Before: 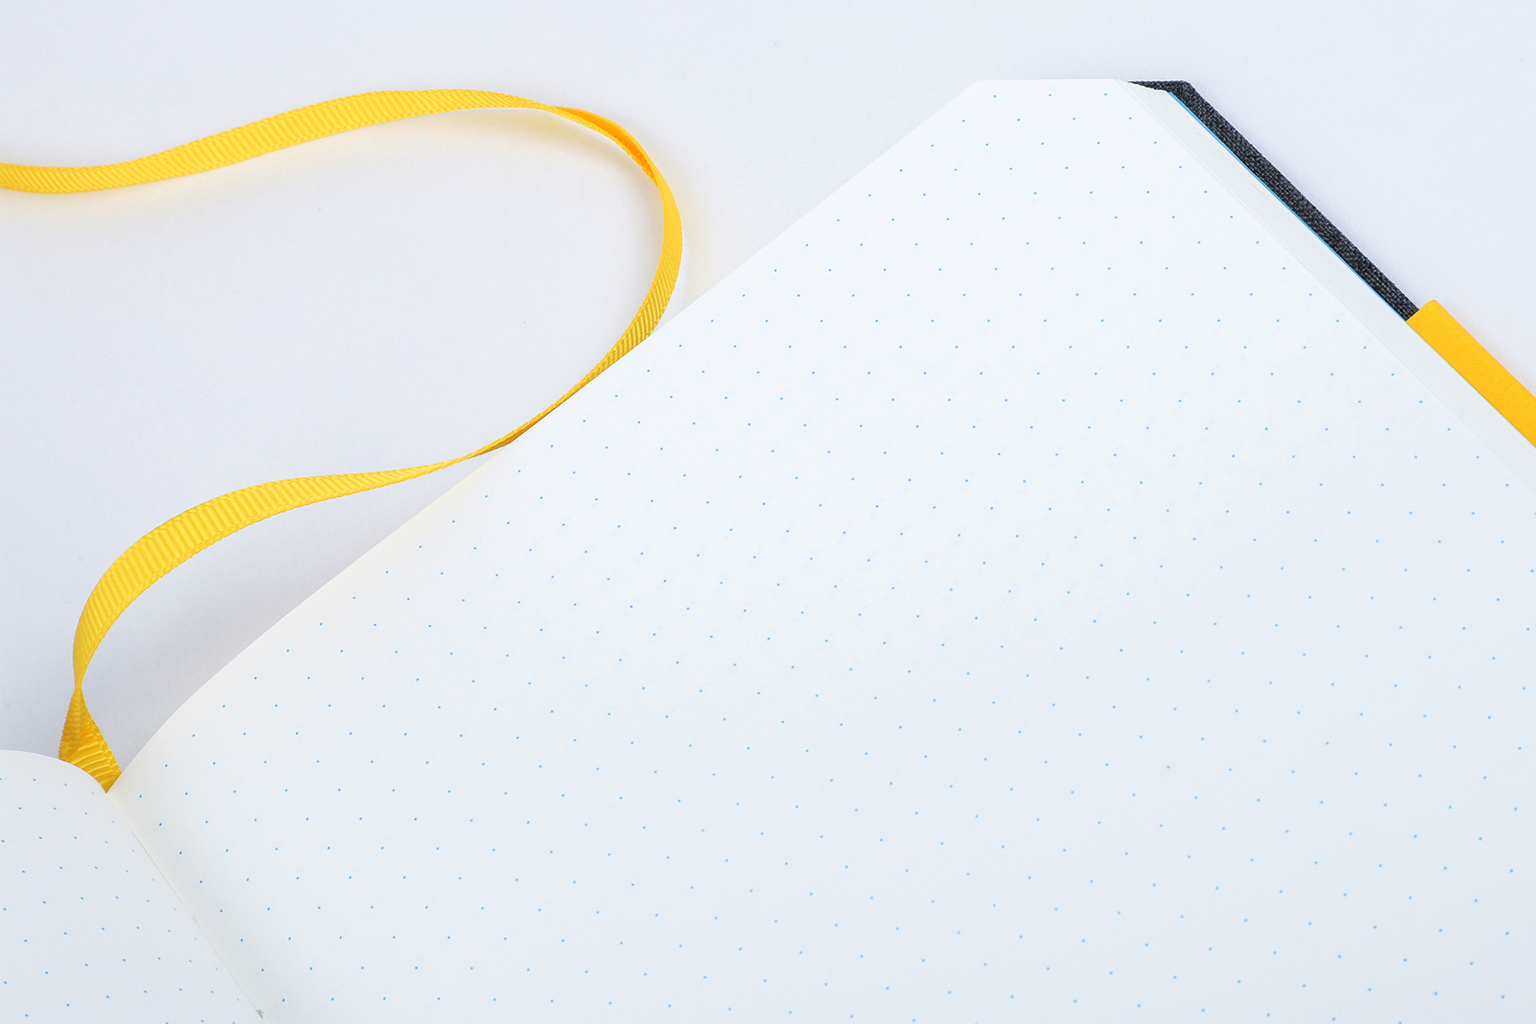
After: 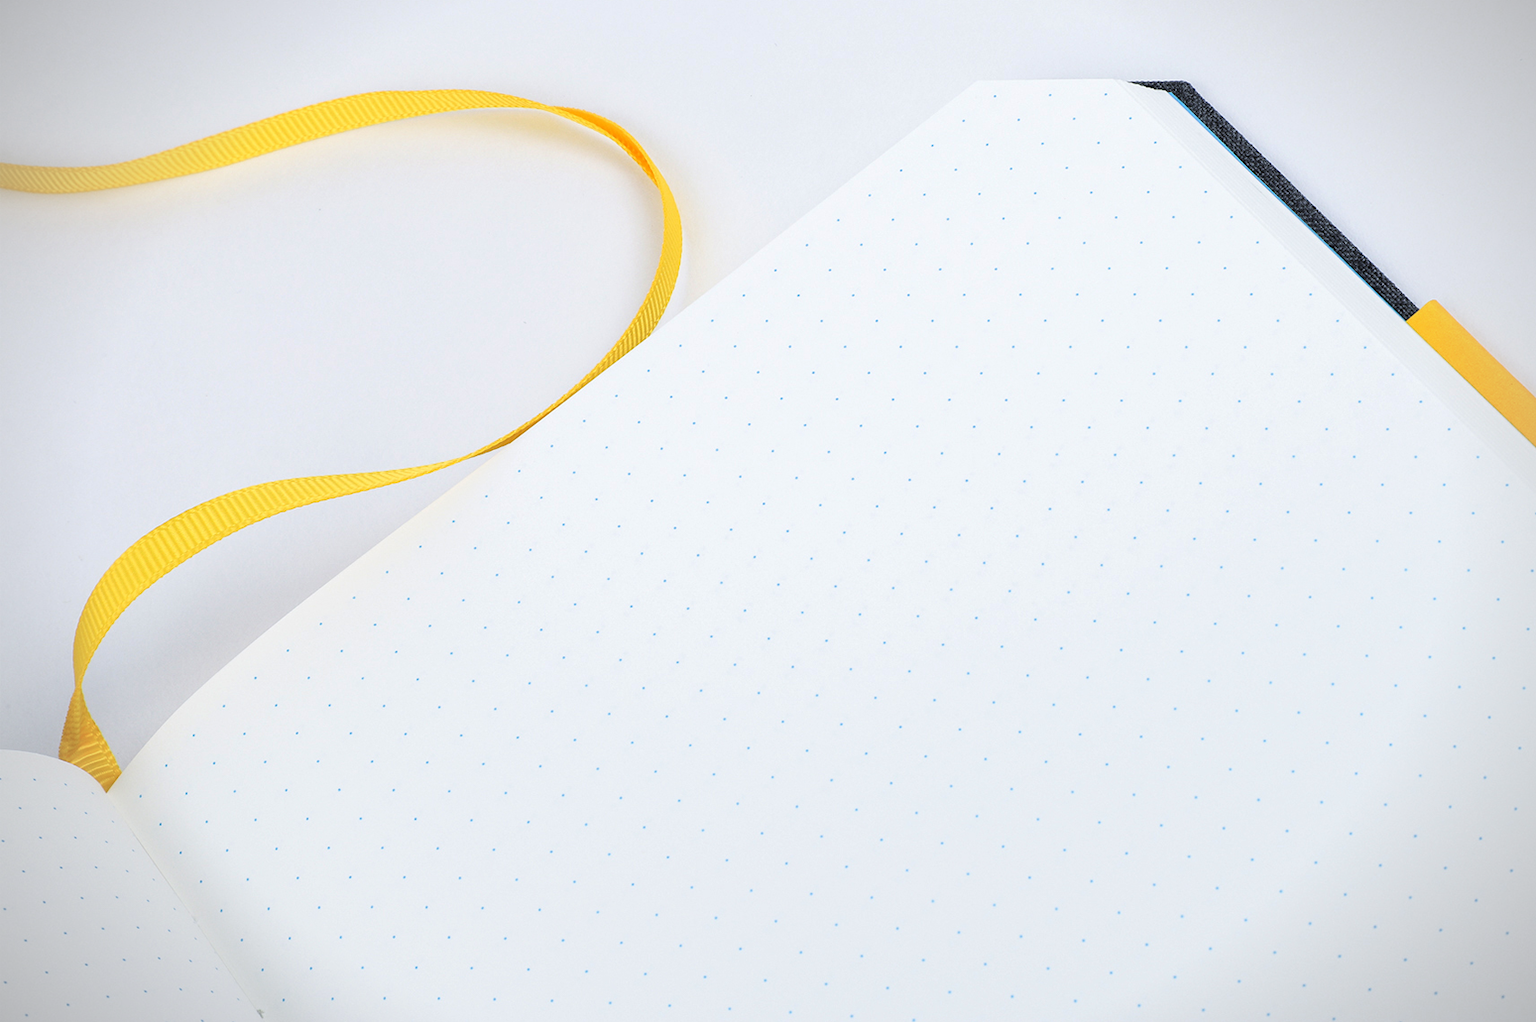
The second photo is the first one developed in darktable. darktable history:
crop: bottom 0.067%
vignetting: fall-off start 88.31%, fall-off radius 43.51%, brightness -0.439, saturation -0.69, width/height ratio 1.167
